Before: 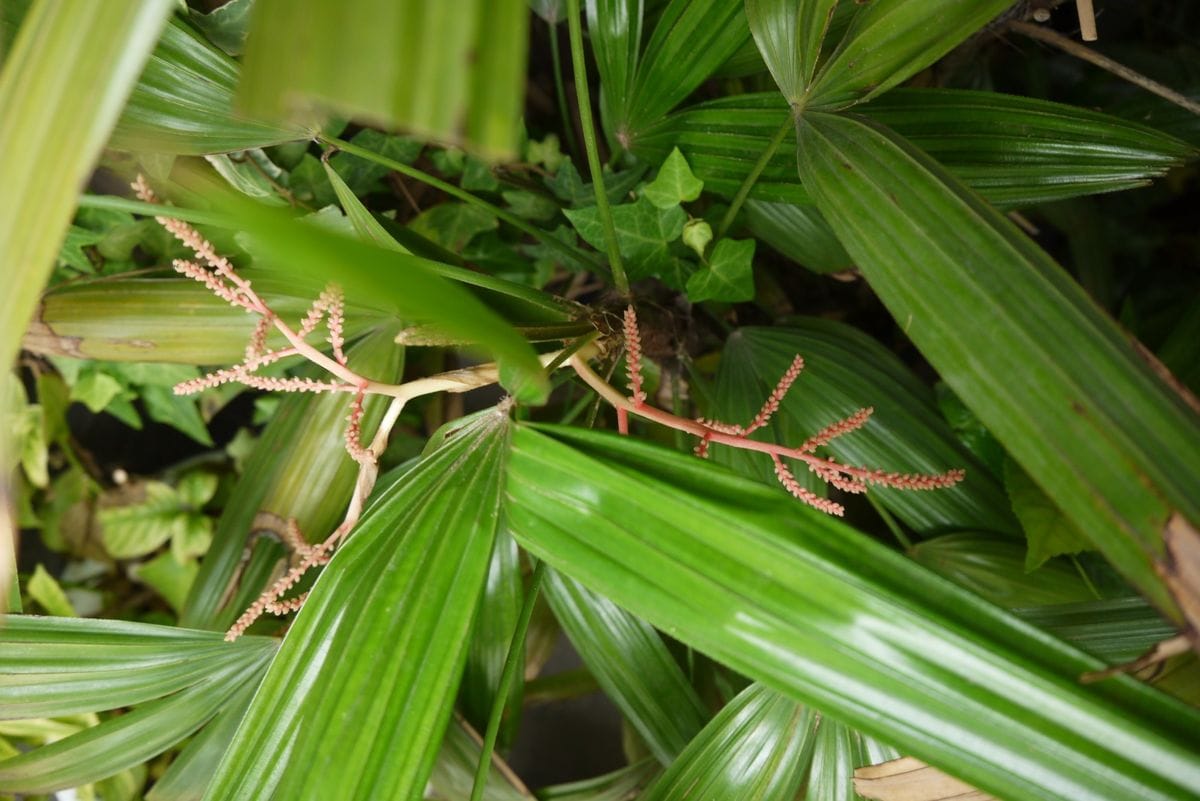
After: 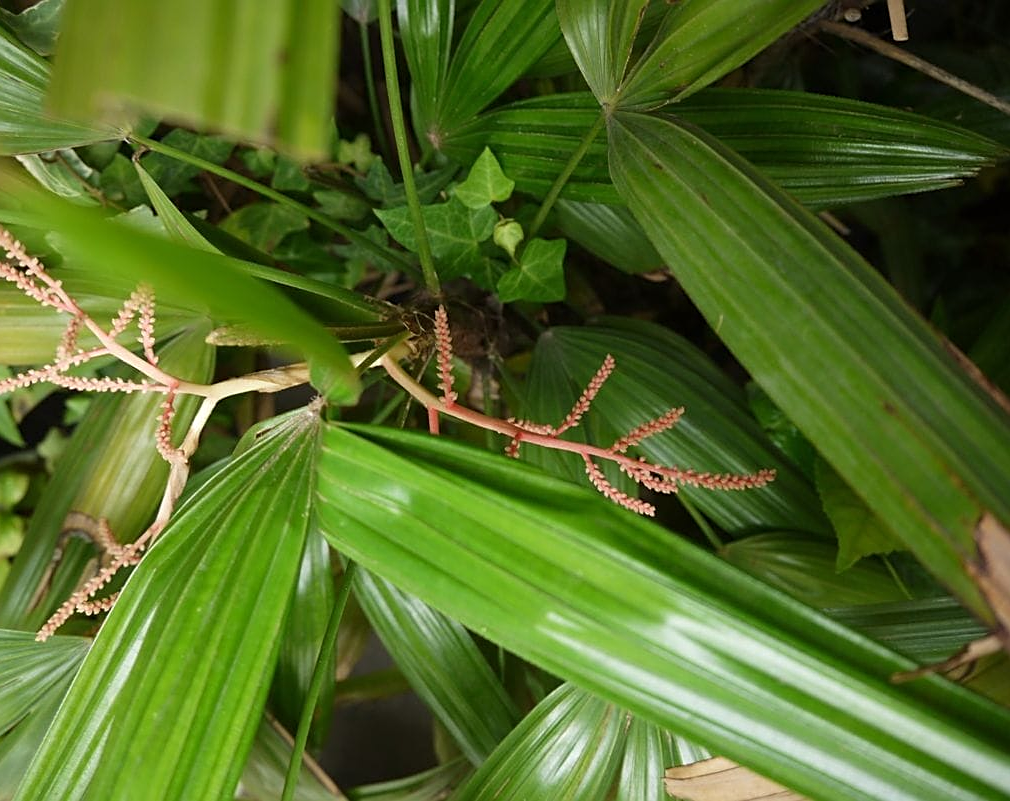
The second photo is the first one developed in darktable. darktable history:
crop: left 15.819%
sharpen: amount 0.496
